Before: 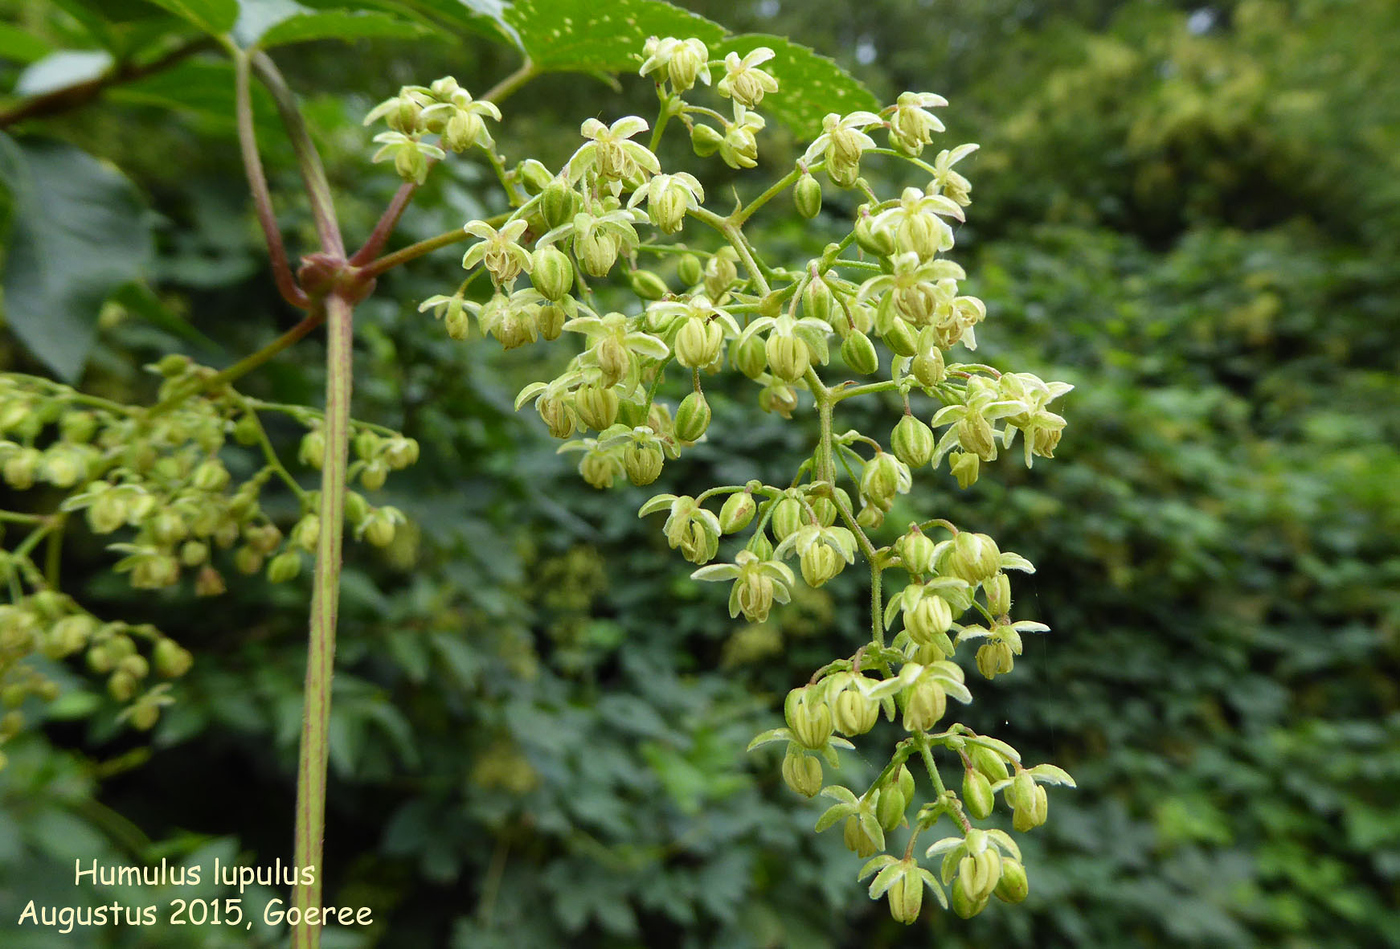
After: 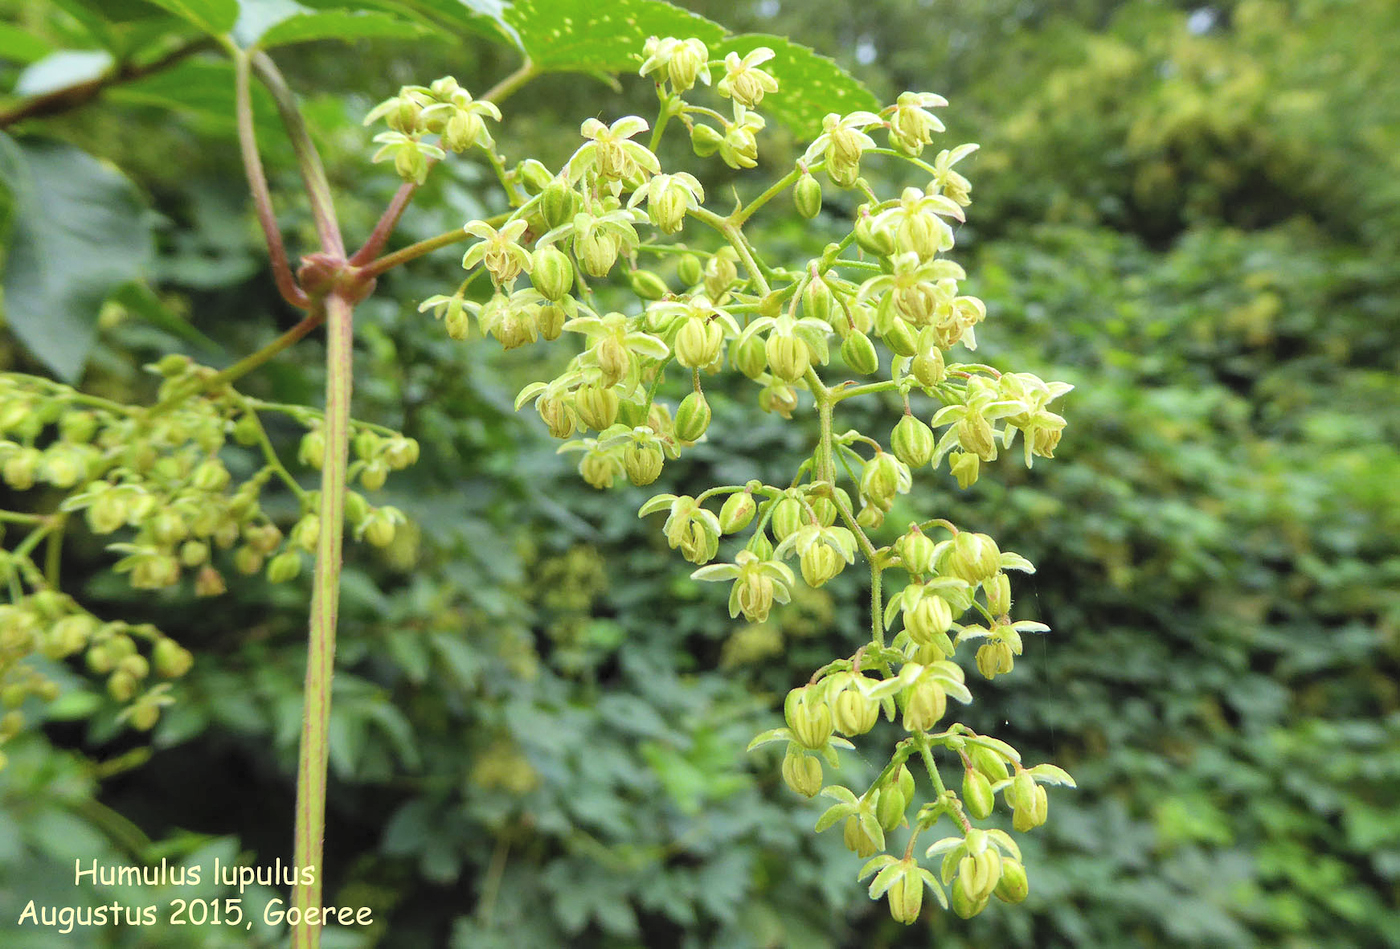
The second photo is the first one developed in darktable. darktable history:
contrast brightness saturation: contrast 0.1, brightness 0.3, saturation 0.14
local contrast: highlights 100%, shadows 100%, detail 120%, midtone range 0.2
